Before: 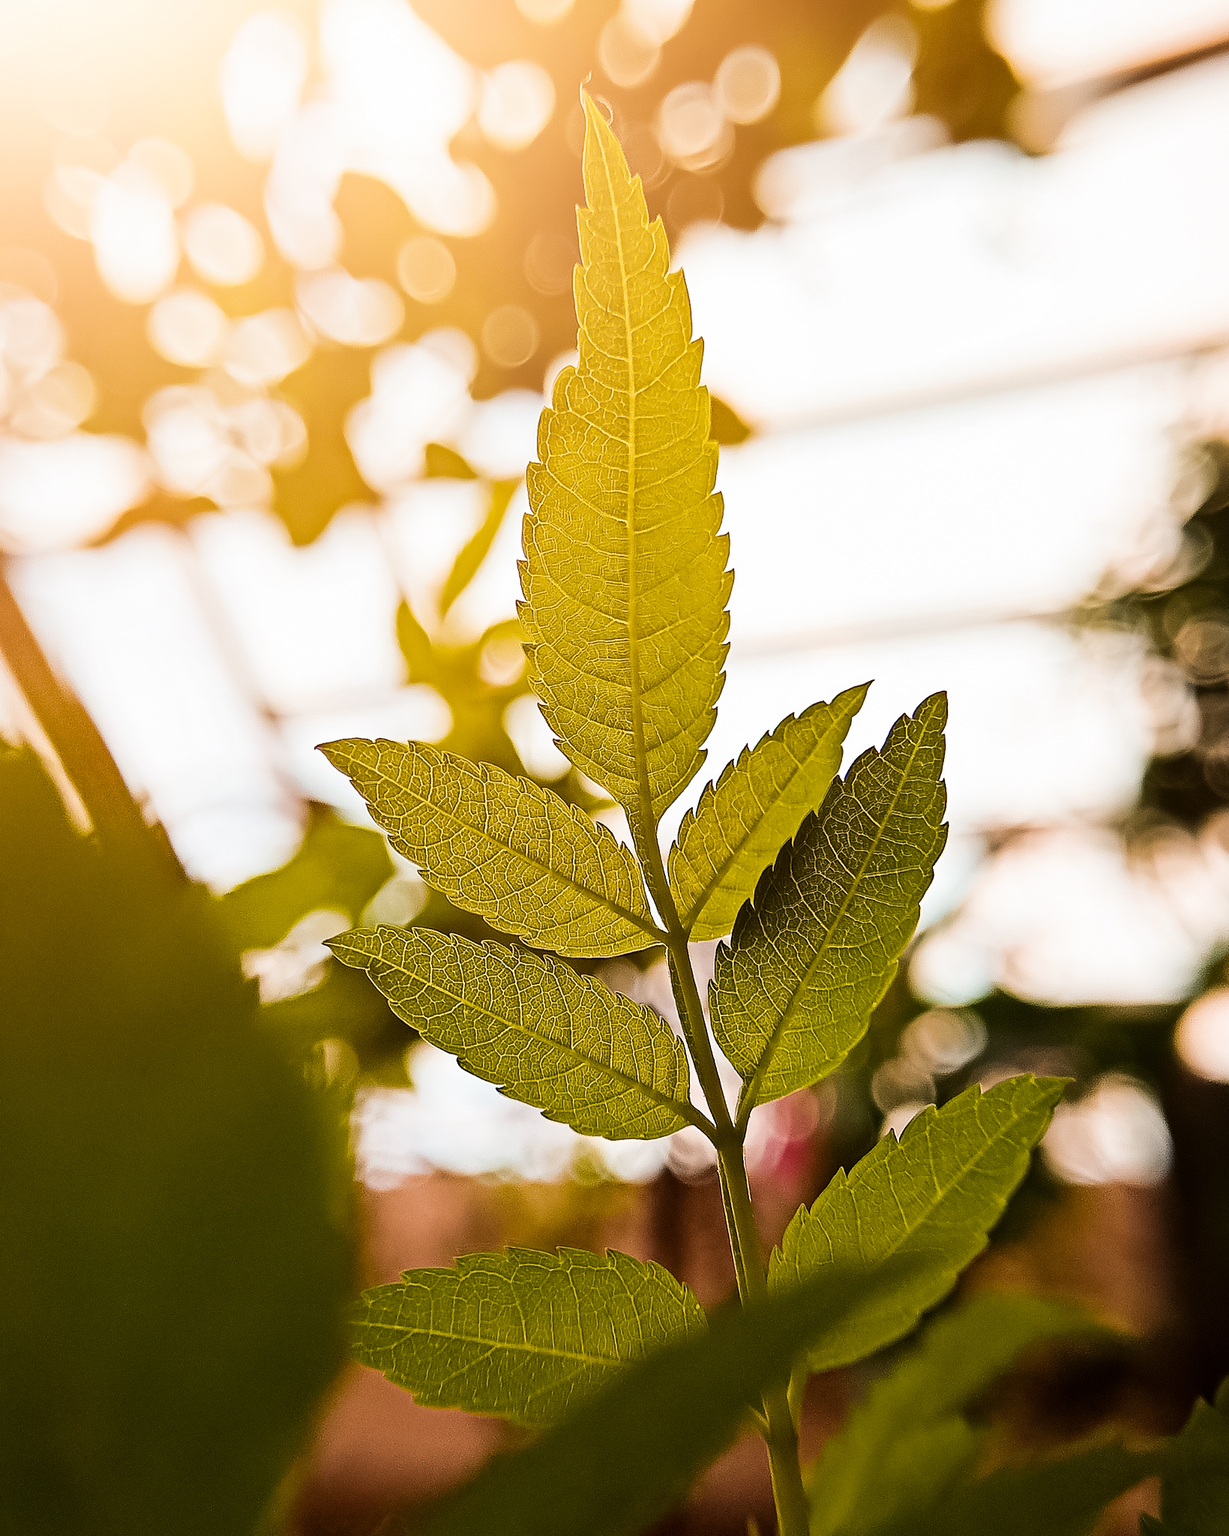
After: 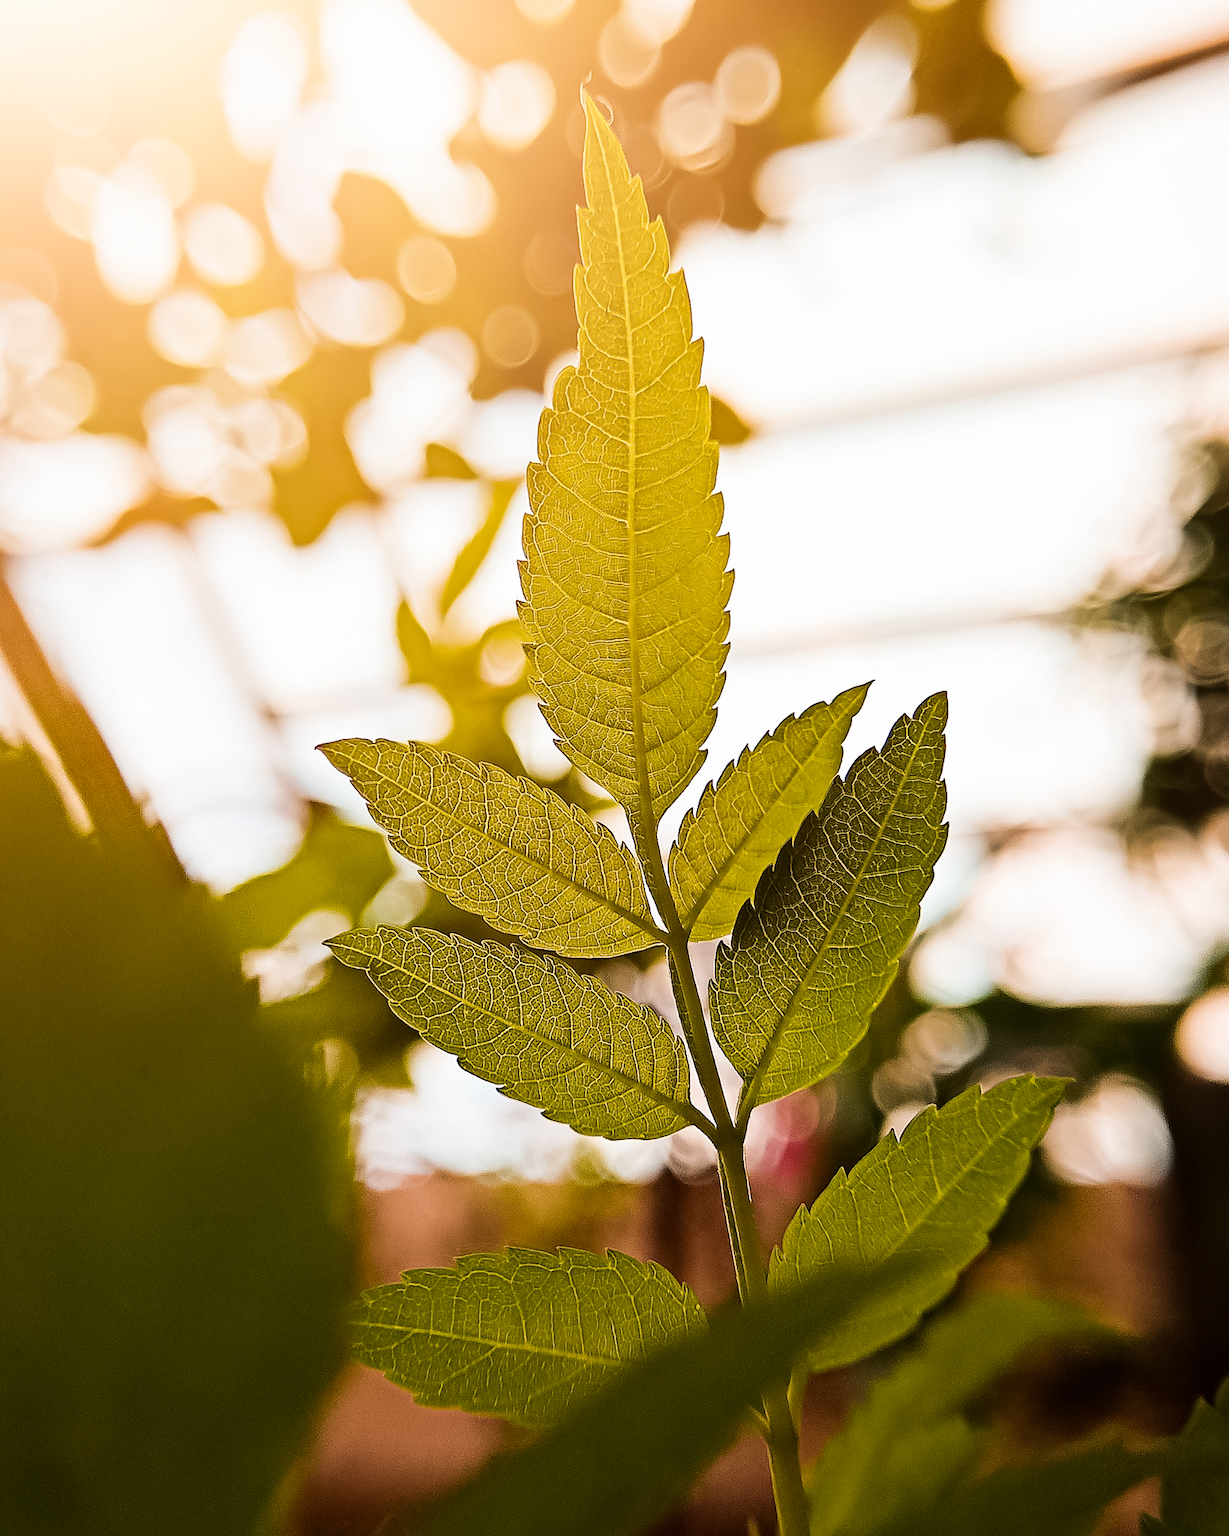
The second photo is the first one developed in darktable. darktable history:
levels: mode automatic, levels [0, 0.397, 0.955]
